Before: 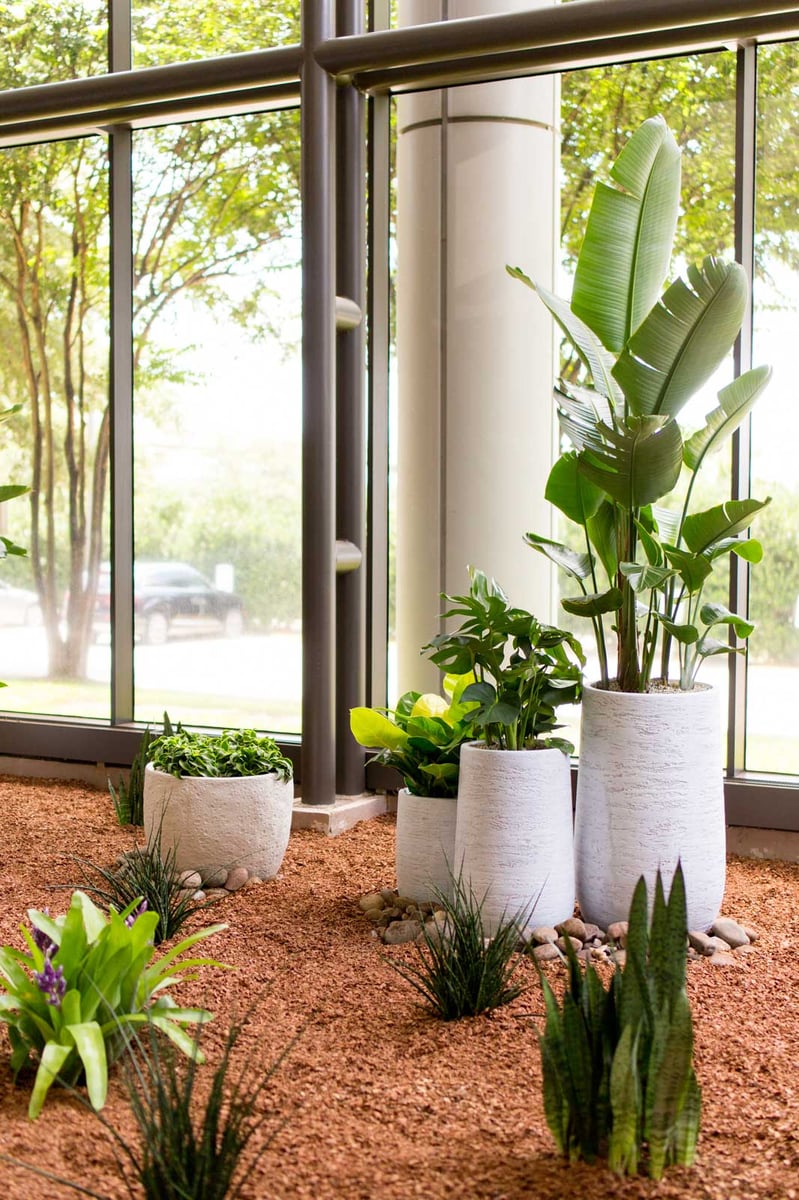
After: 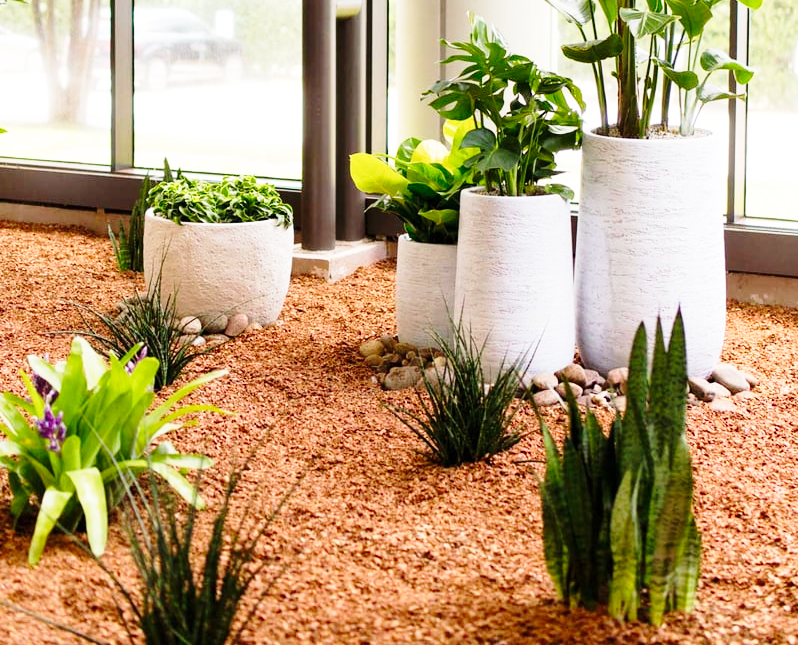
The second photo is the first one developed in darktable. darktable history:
exposure: compensate highlight preservation false
crop and rotate: top 46.237%
base curve: curves: ch0 [(0, 0) (0.028, 0.03) (0.121, 0.232) (0.46, 0.748) (0.859, 0.968) (1, 1)], preserve colors none
